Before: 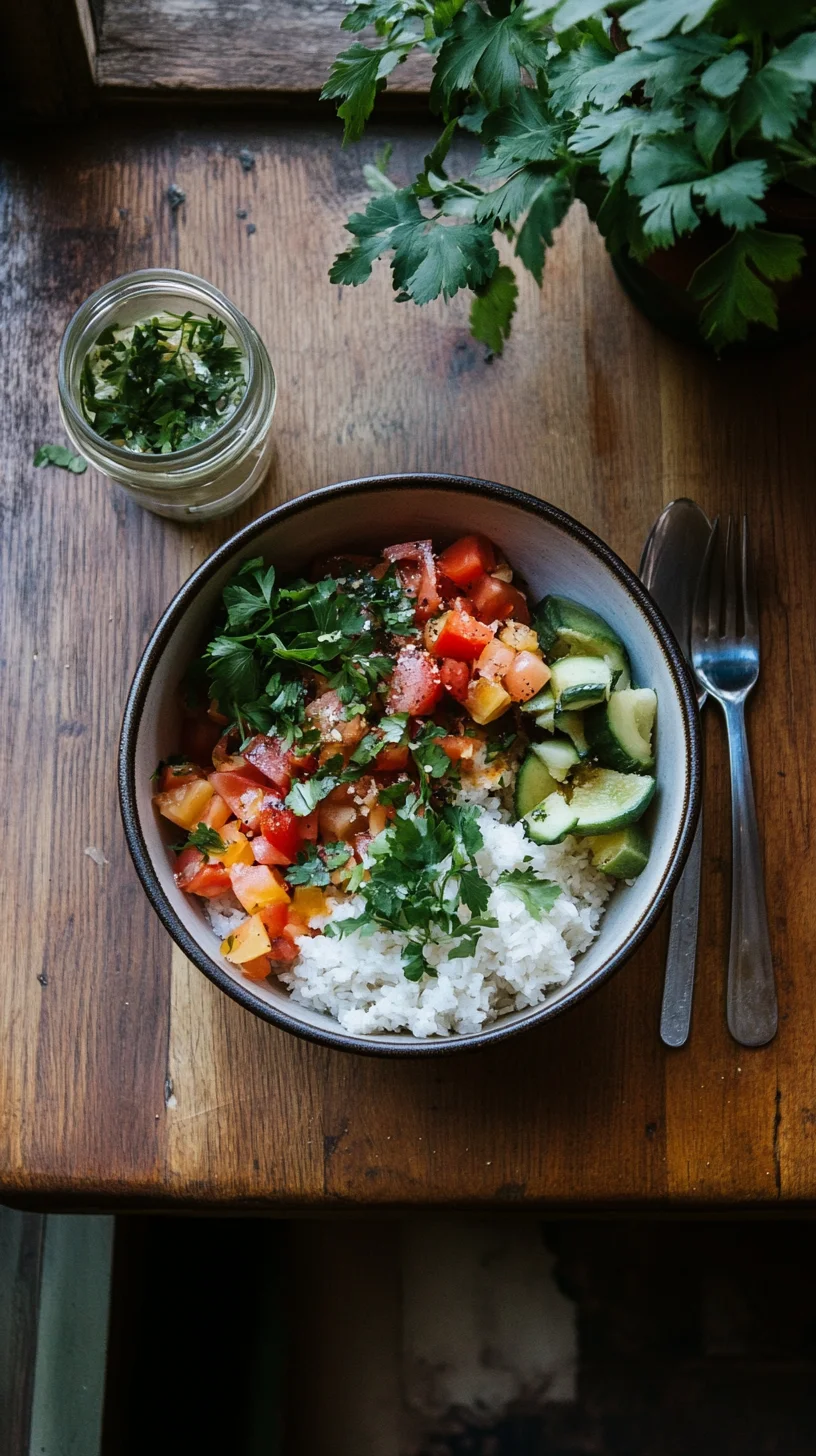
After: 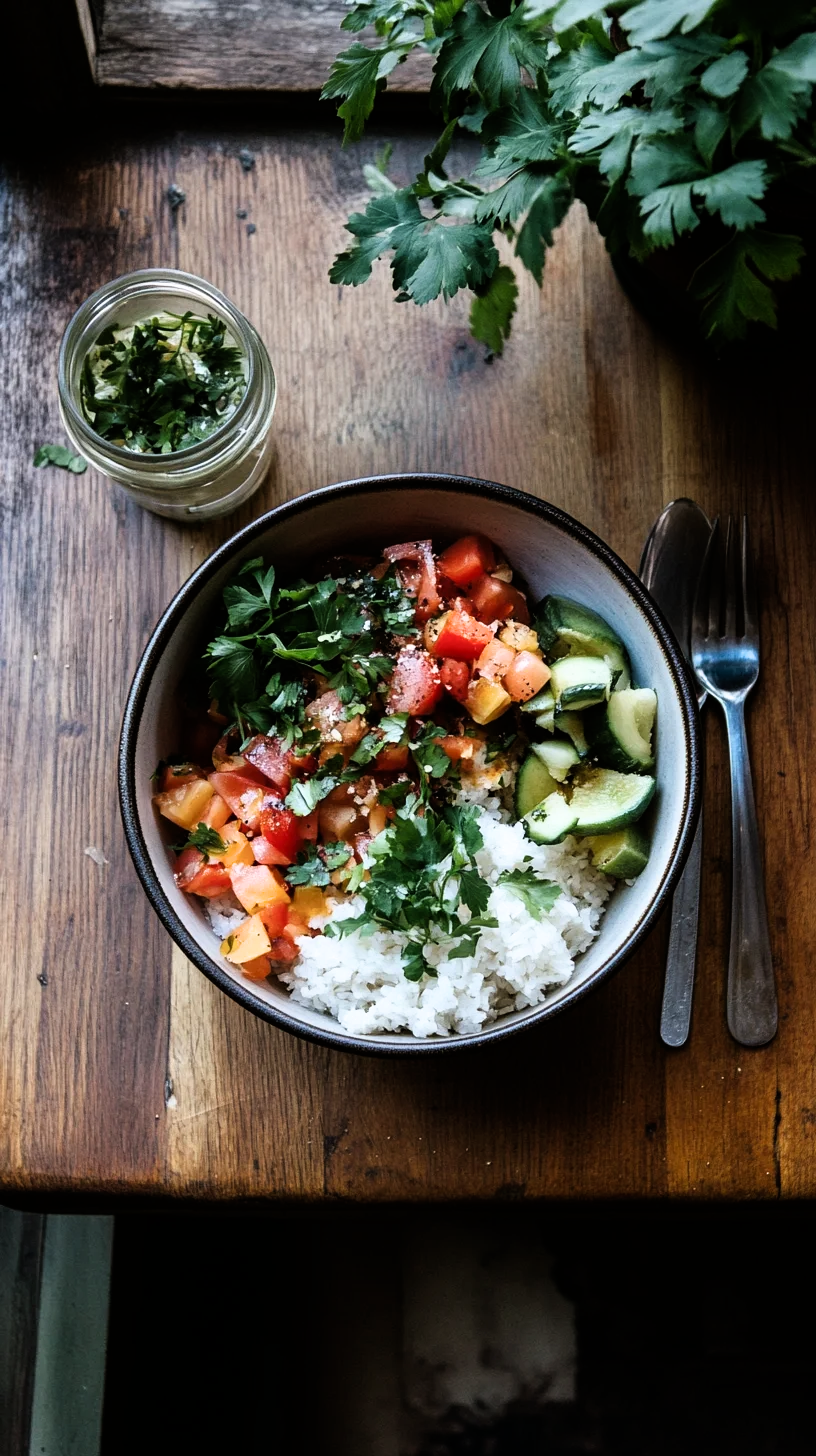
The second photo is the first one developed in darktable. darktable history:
filmic rgb: black relative exposure -7.97 EV, white relative exposure 2.45 EV, hardness 6.4
exposure: exposure 0.152 EV, compensate exposure bias true, compensate highlight preservation false
